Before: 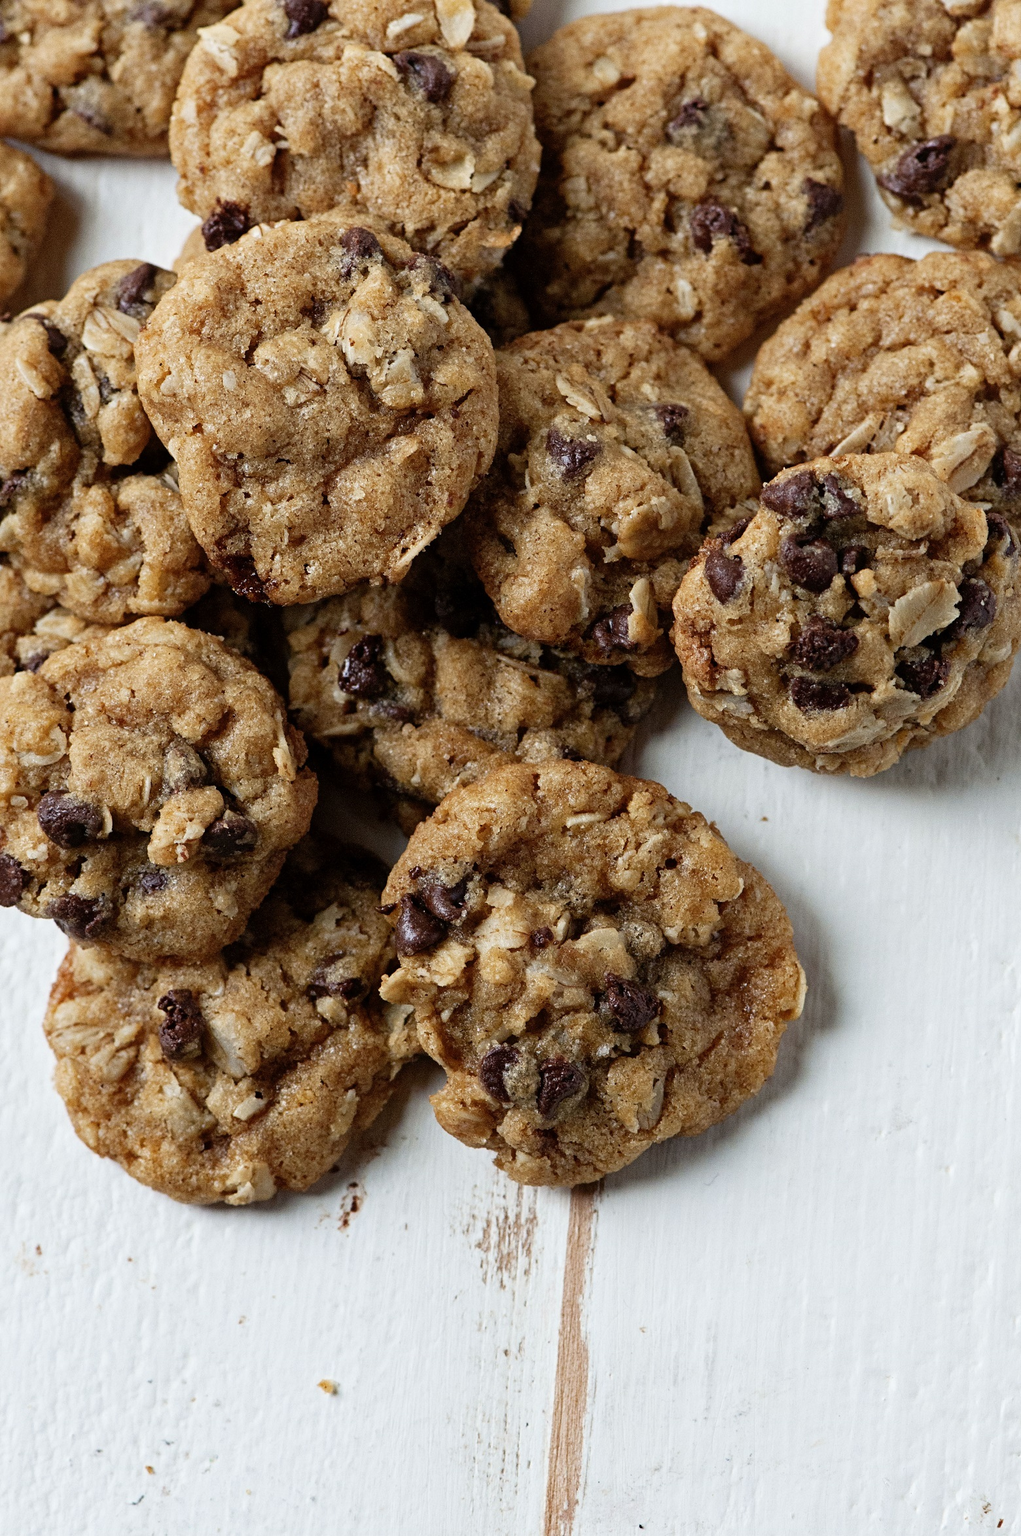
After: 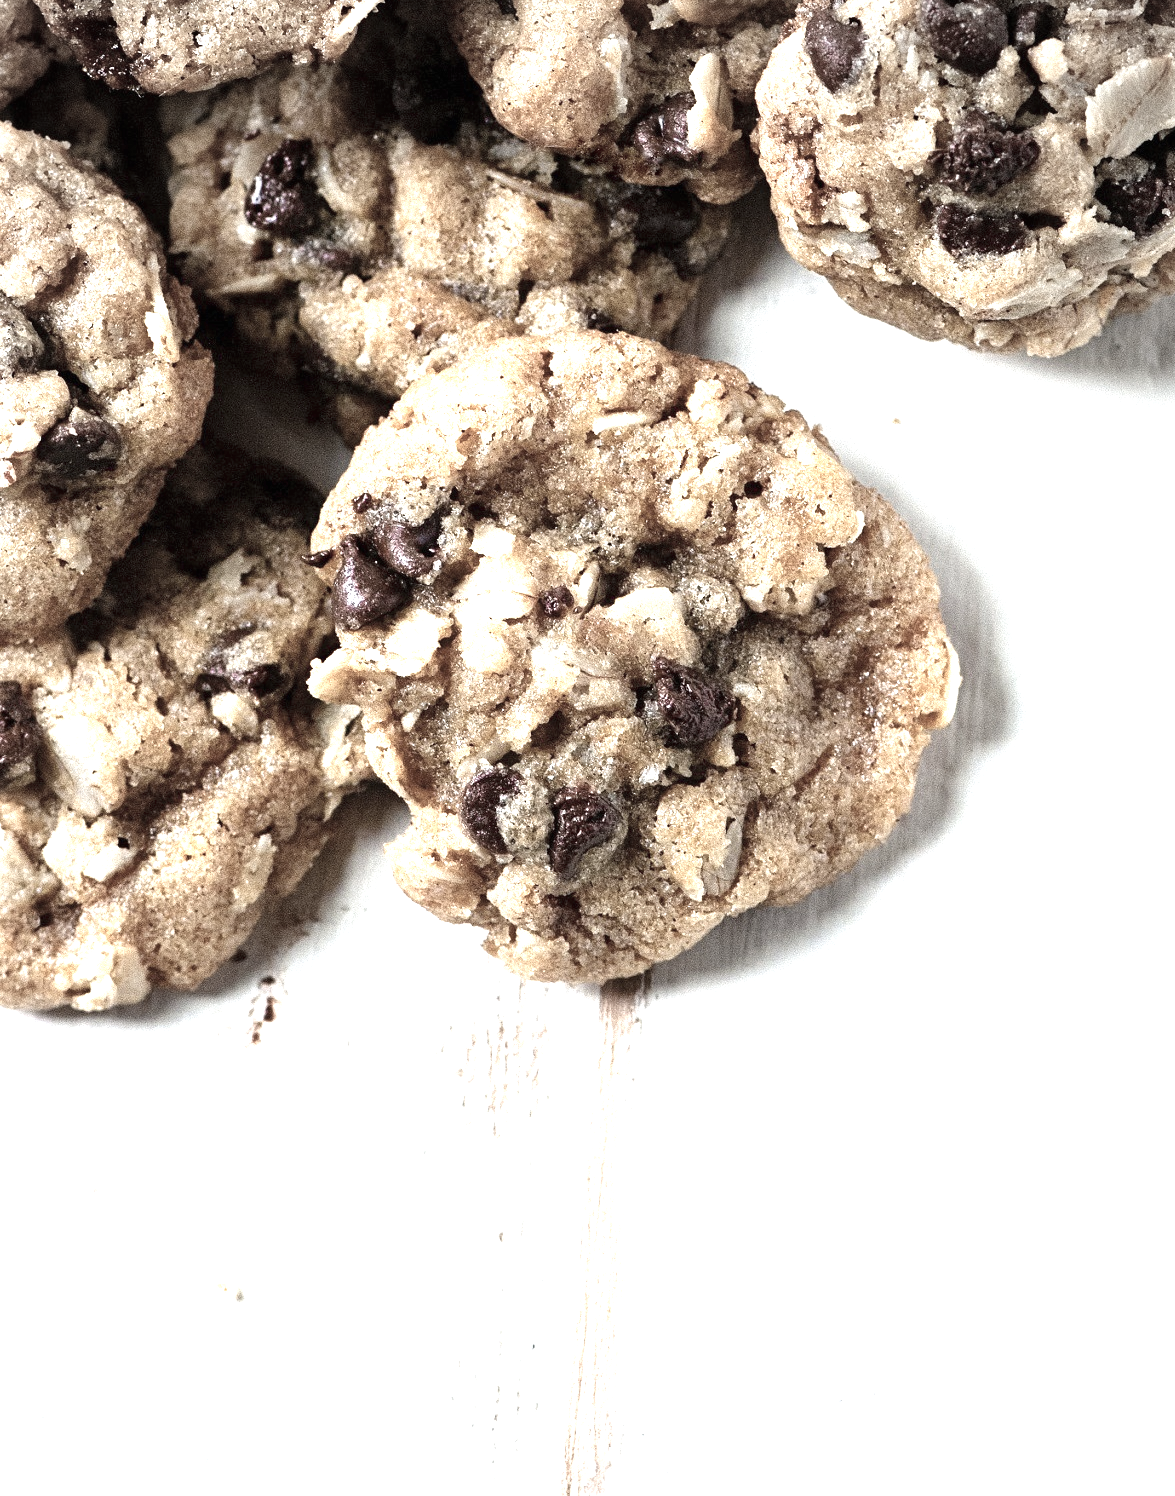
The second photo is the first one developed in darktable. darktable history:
crop and rotate: left 17.459%, top 35.471%, right 7.185%, bottom 0.786%
vignetting: fall-off start 74.06%, fall-off radius 65.43%
color zones: curves: ch0 [(0, 0.6) (0.129, 0.585) (0.193, 0.596) (0.429, 0.5) (0.571, 0.5) (0.714, 0.5) (0.857, 0.5) (1, 0.6)]; ch1 [(0, 0.453) (0.112, 0.245) (0.213, 0.252) (0.429, 0.233) (0.571, 0.231) (0.683, 0.242) (0.857, 0.296) (1, 0.453)]
exposure: black level correction 0, exposure 1.453 EV, compensate exposure bias true, compensate highlight preservation false
